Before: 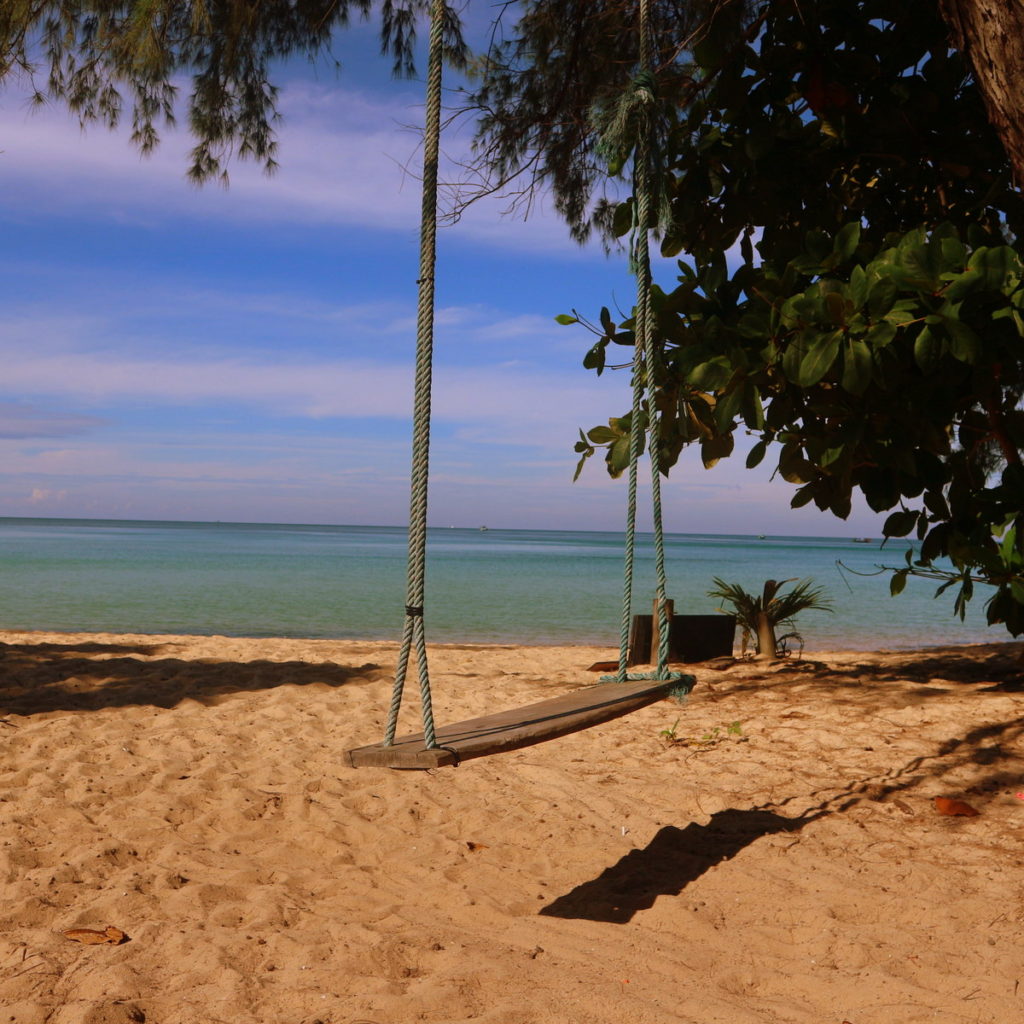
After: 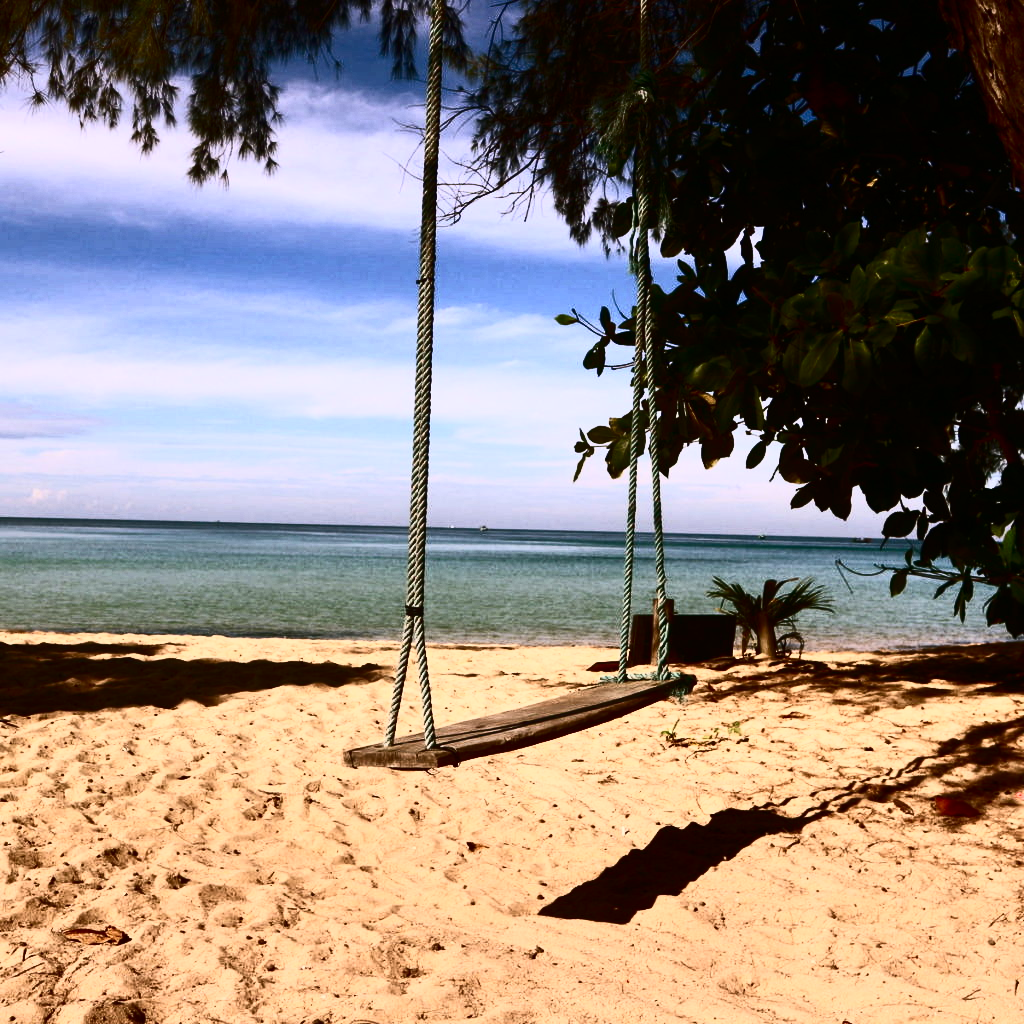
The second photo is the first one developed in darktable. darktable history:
contrast brightness saturation: contrast 0.932, brightness 0.194
